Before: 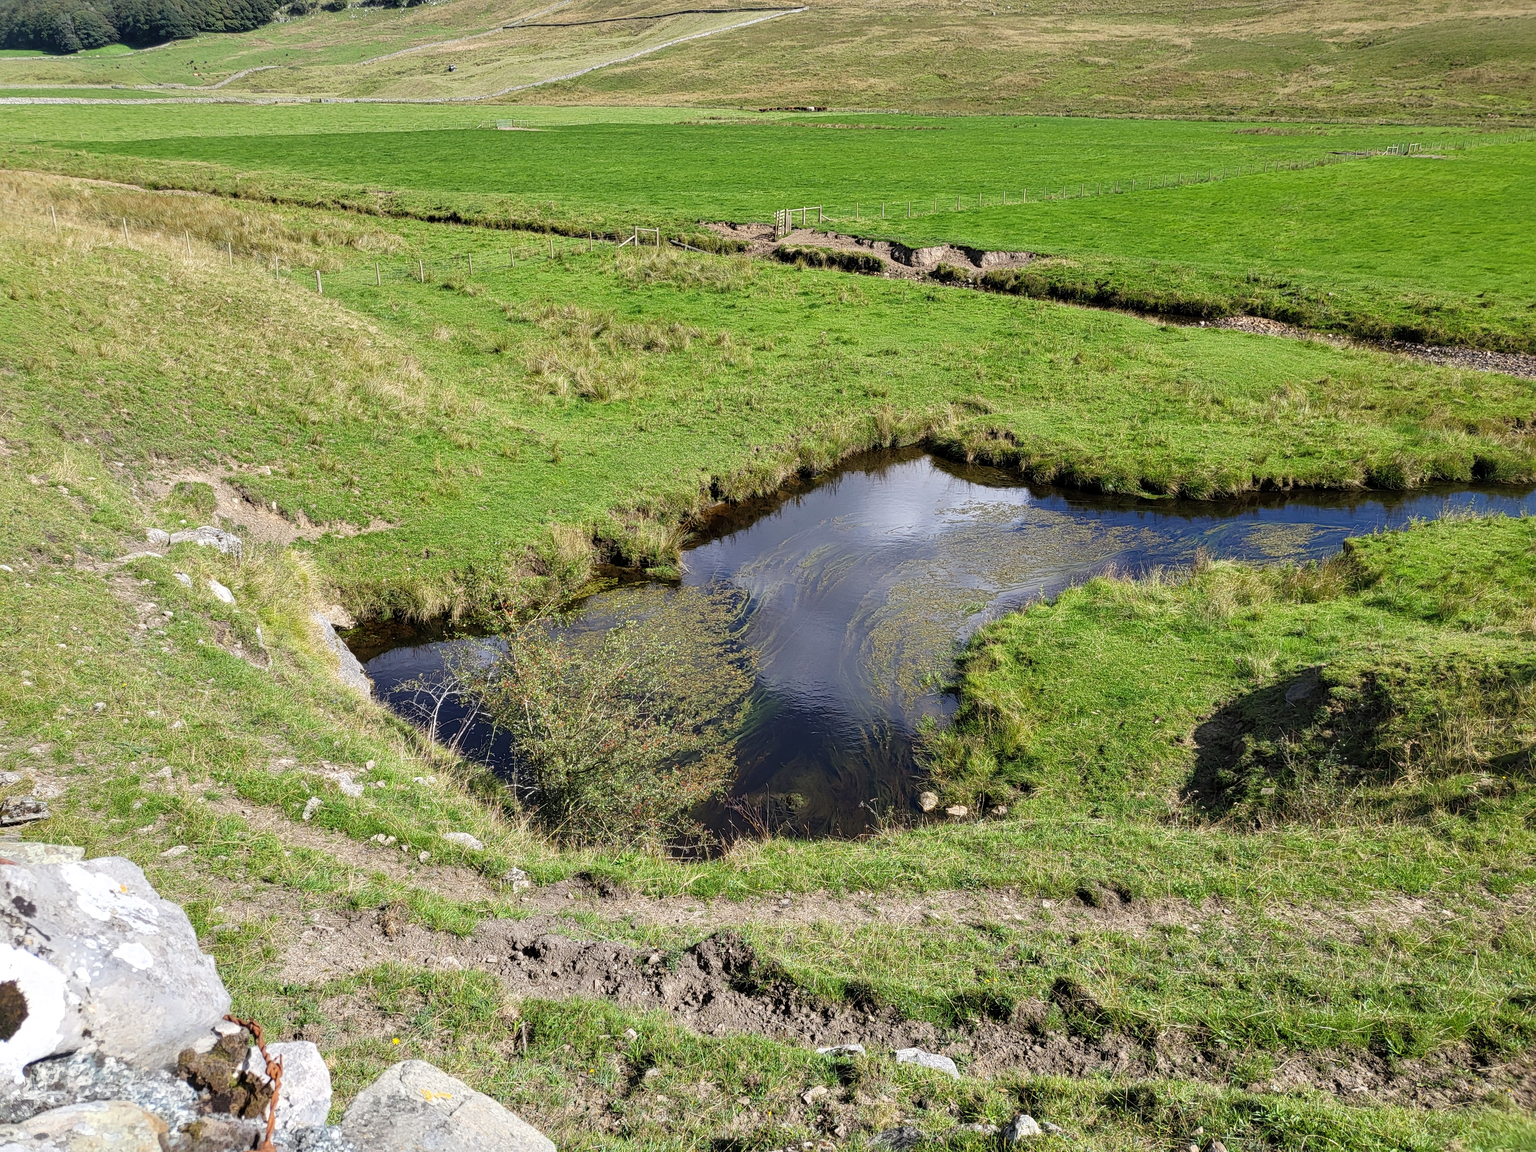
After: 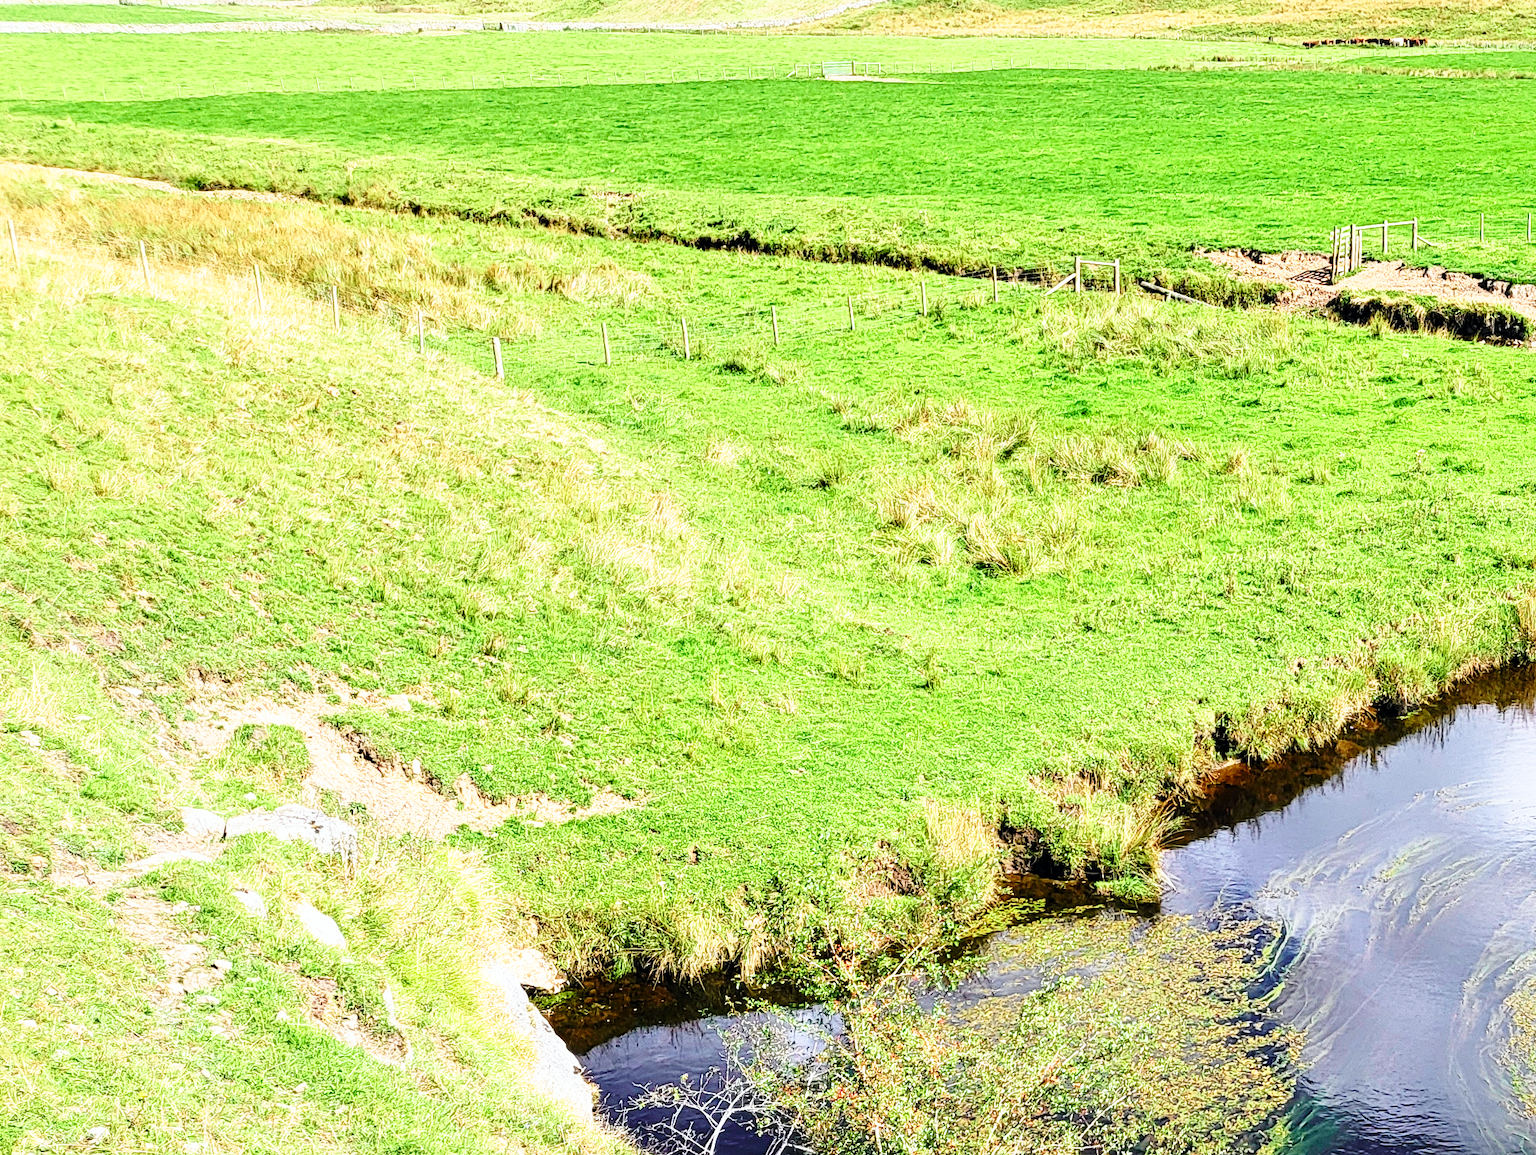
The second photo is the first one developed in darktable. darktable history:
crop and rotate: left 3.047%, top 7.509%, right 42.236%, bottom 37.598%
tone curve: curves: ch0 [(0, 0) (0.051, 0.047) (0.102, 0.099) (0.232, 0.249) (0.462, 0.501) (0.698, 0.761) (0.908, 0.946) (1, 1)]; ch1 [(0, 0) (0.339, 0.298) (0.402, 0.363) (0.453, 0.413) (0.485, 0.469) (0.494, 0.493) (0.504, 0.501) (0.525, 0.533) (0.563, 0.591) (0.597, 0.631) (1, 1)]; ch2 [(0, 0) (0.48, 0.48) (0.504, 0.5) (0.539, 0.554) (0.59, 0.628) (0.642, 0.682) (0.824, 0.815) (1, 1)], color space Lab, independent channels, preserve colors none
base curve: curves: ch0 [(0, 0) (0.026, 0.03) (0.109, 0.232) (0.351, 0.748) (0.669, 0.968) (1, 1)], preserve colors none
white balance: emerald 1
